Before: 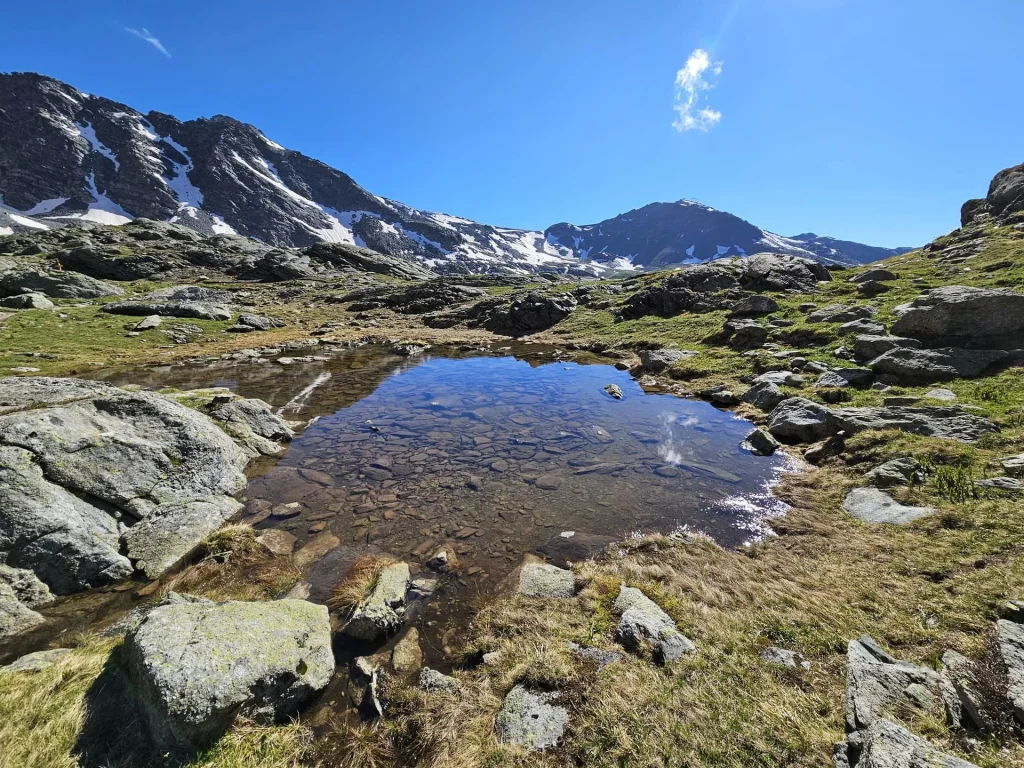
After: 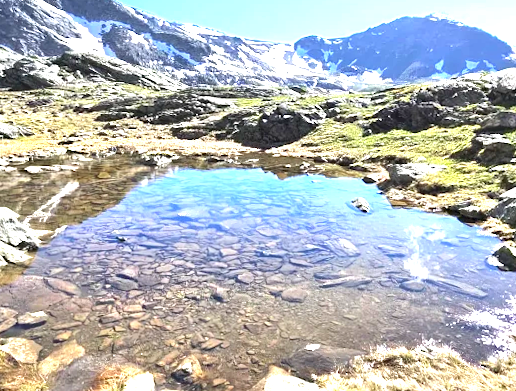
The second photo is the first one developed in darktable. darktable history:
crop: left 25%, top 25%, right 25%, bottom 25%
rotate and perspective: rotation 0.8°, automatic cropping off
exposure: black level correction 0, exposure 1.975 EV, compensate exposure bias true, compensate highlight preservation false
tone equalizer: on, module defaults
